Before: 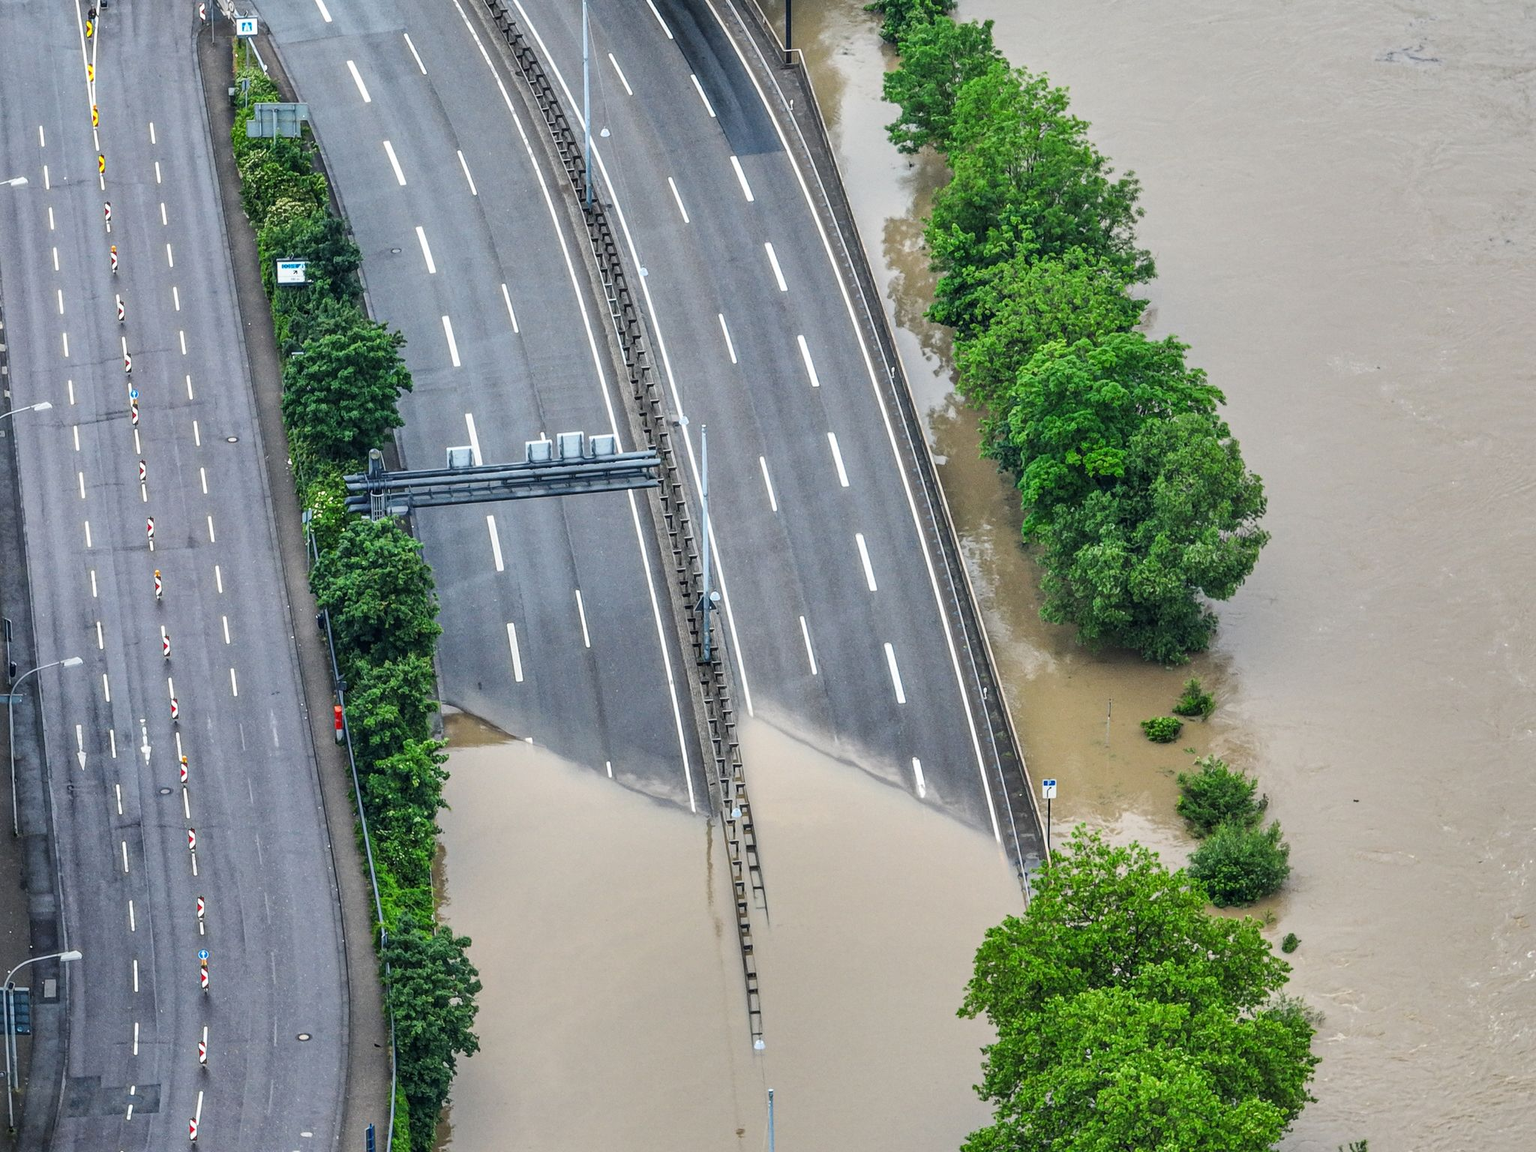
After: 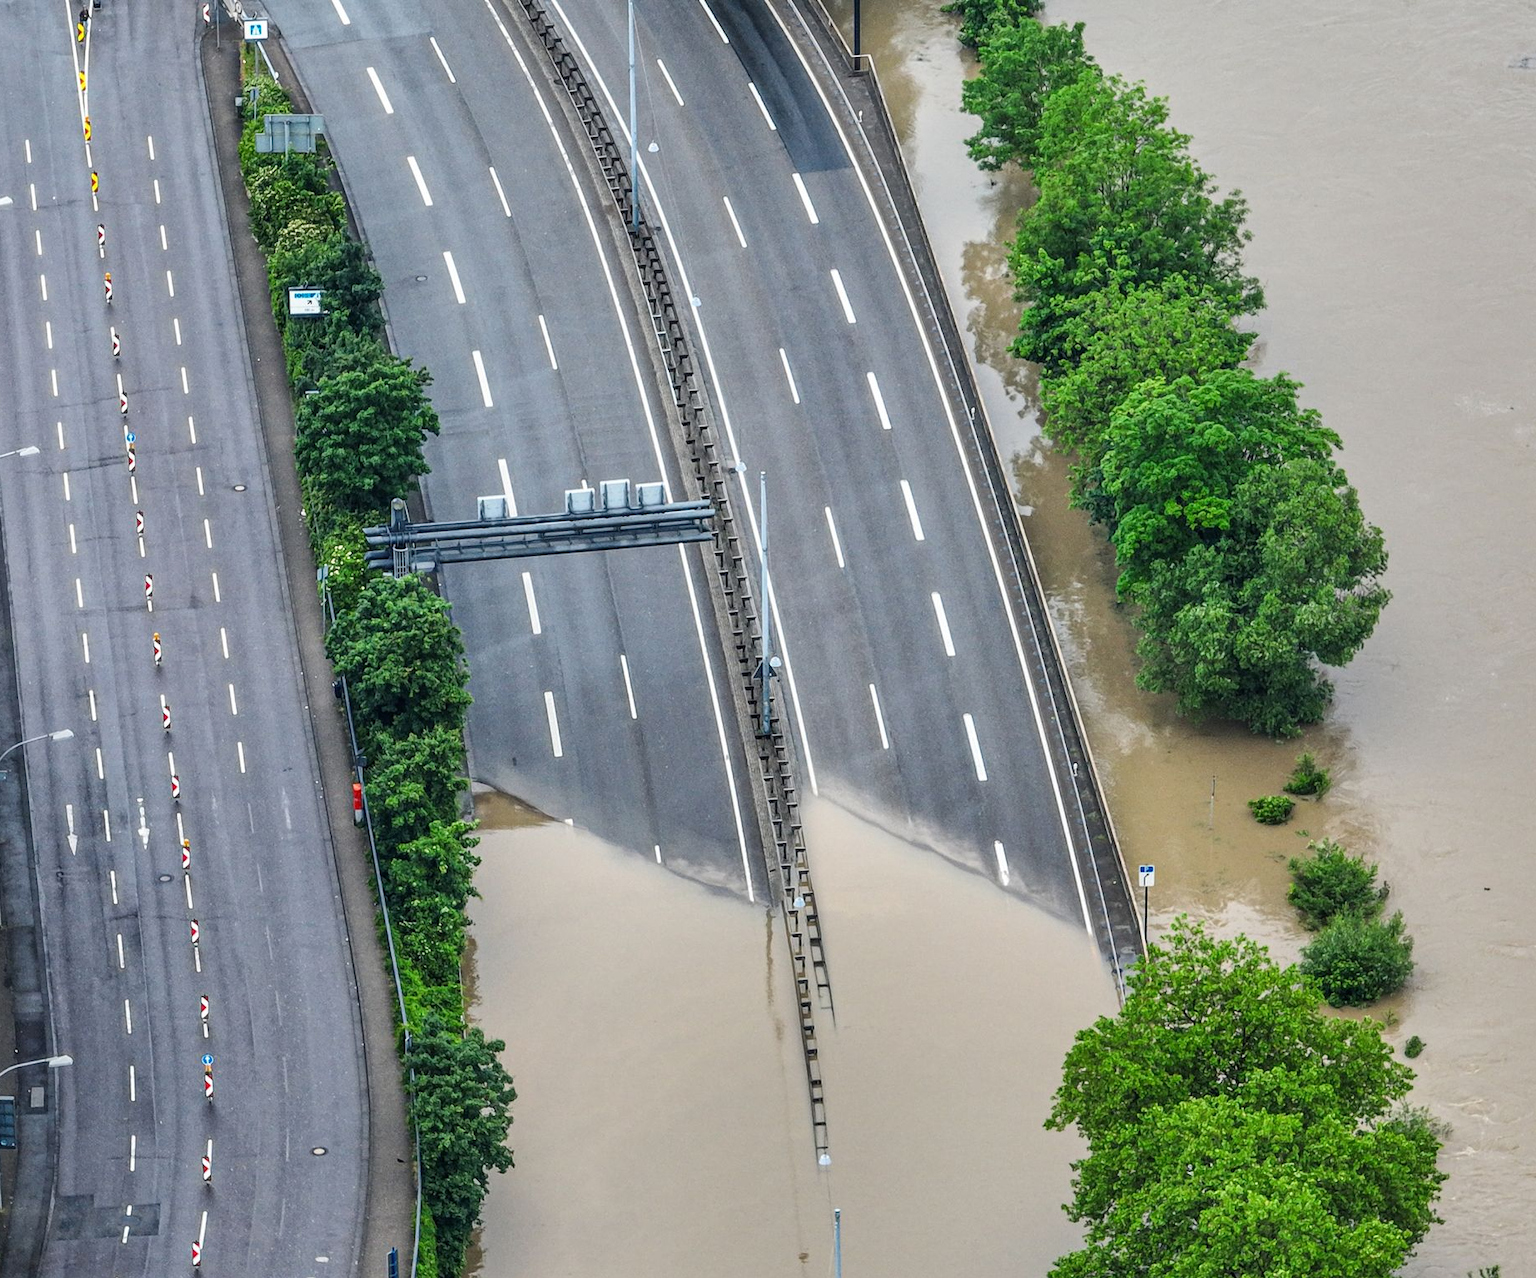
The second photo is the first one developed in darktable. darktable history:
crop and rotate: left 1.088%, right 8.807%
color zones: curves: ch0 [(0, 0.5) (0.143, 0.5) (0.286, 0.5) (0.429, 0.5) (0.571, 0.5) (0.714, 0.476) (0.857, 0.5) (1, 0.5)]; ch2 [(0, 0.5) (0.143, 0.5) (0.286, 0.5) (0.429, 0.5) (0.571, 0.5) (0.714, 0.487) (0.857, 0.5) (1, 0.5)]
